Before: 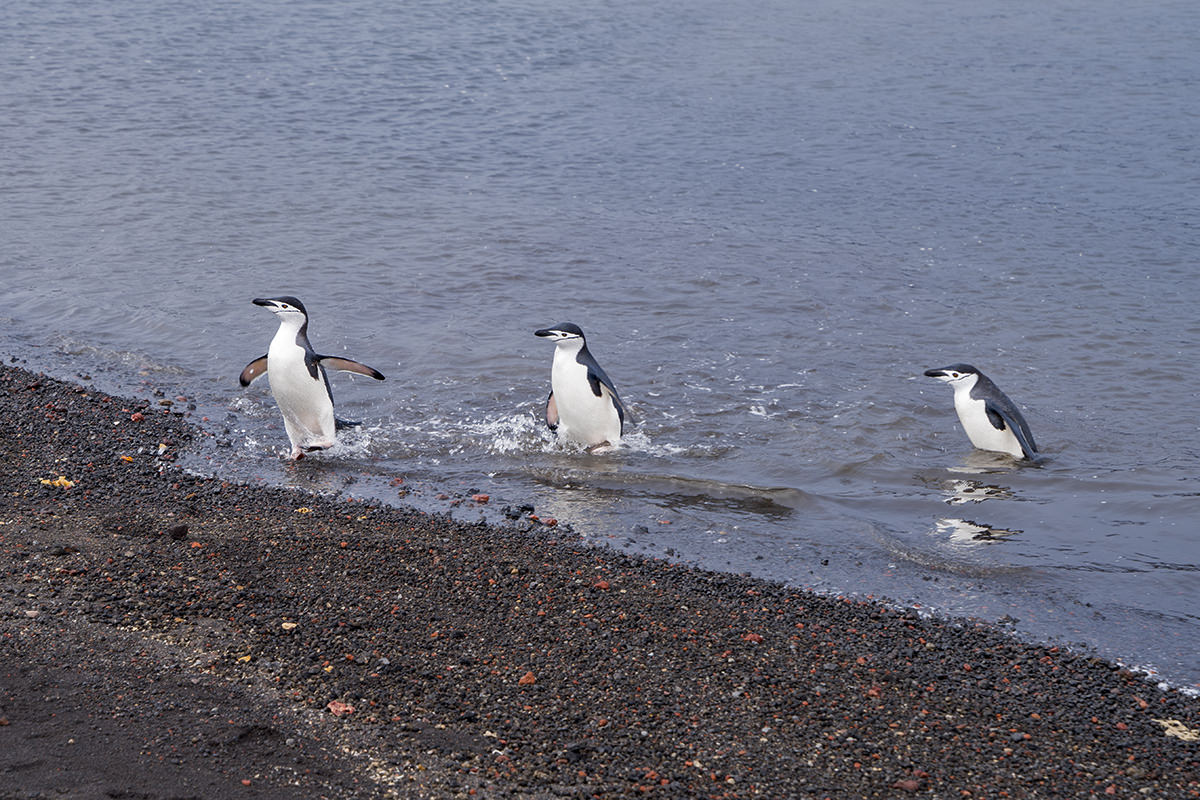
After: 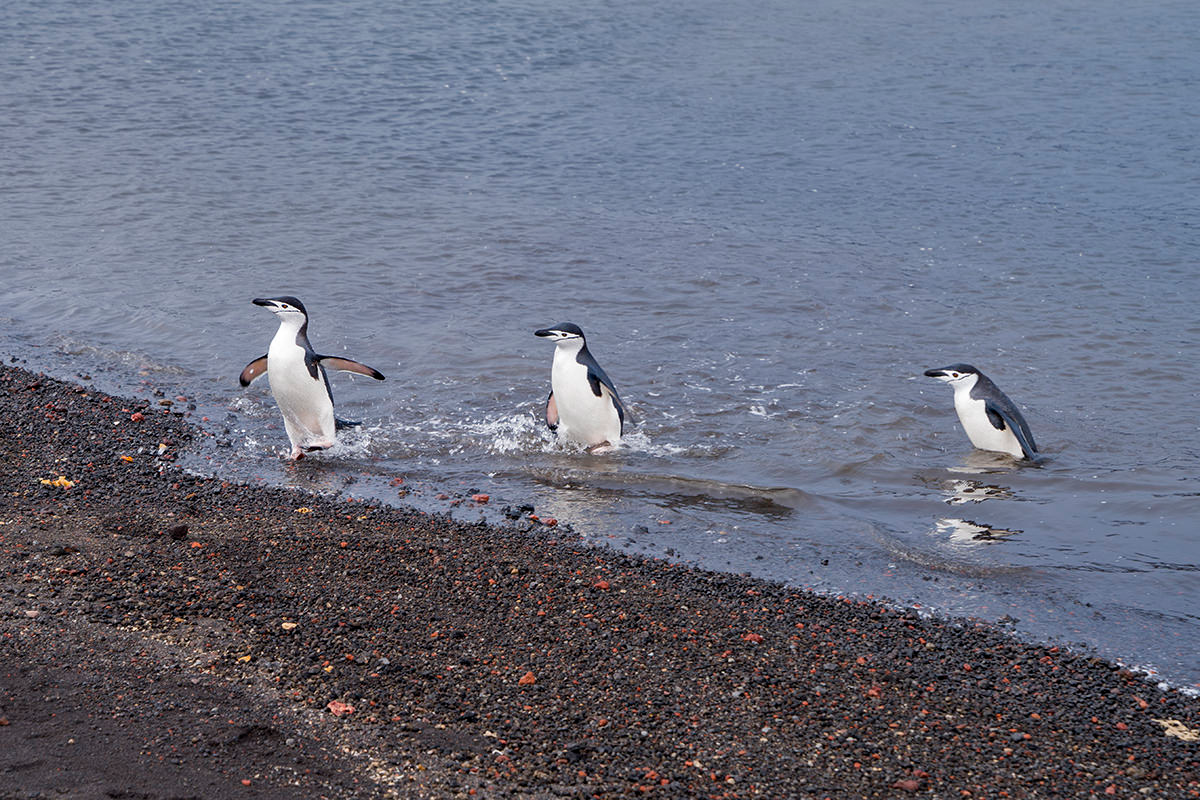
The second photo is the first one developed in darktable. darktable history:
shadows and highlights: shadows 21, highlights -81.27, soften with gaussian
